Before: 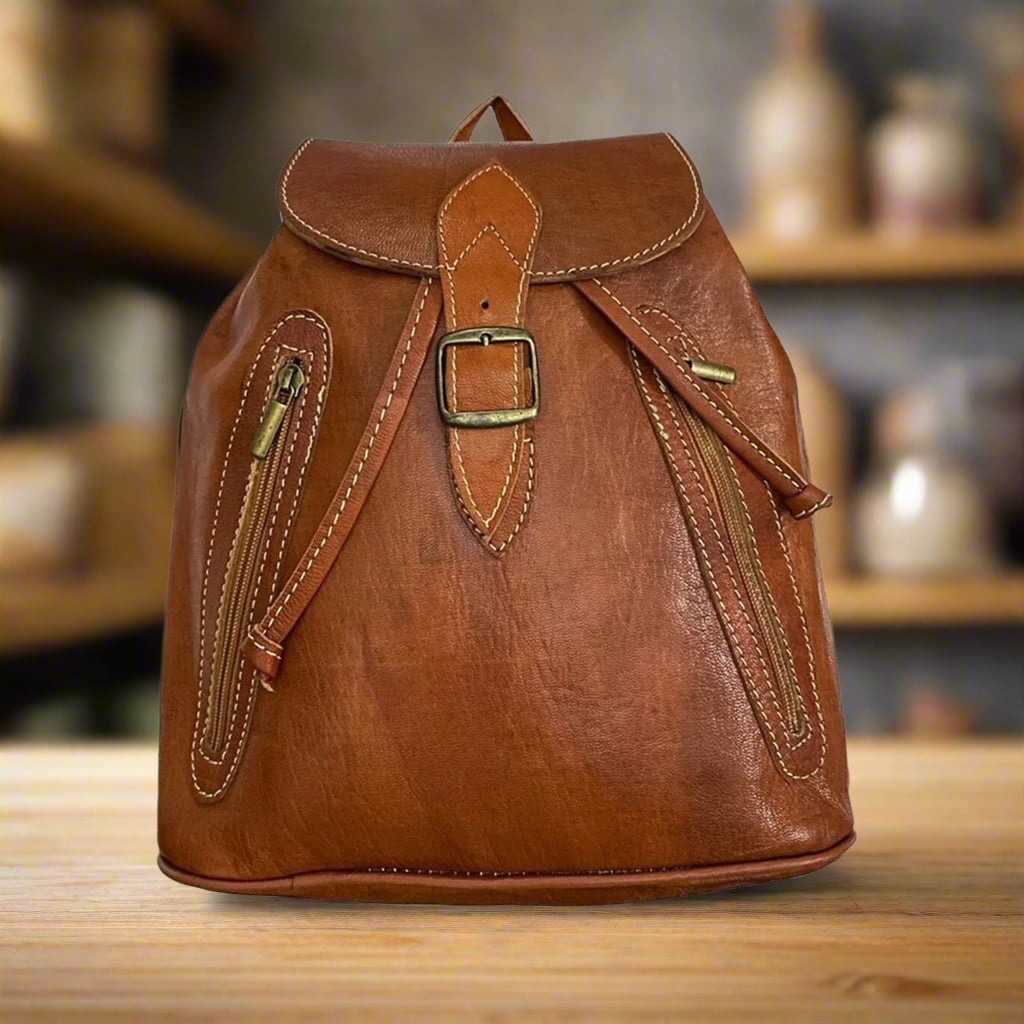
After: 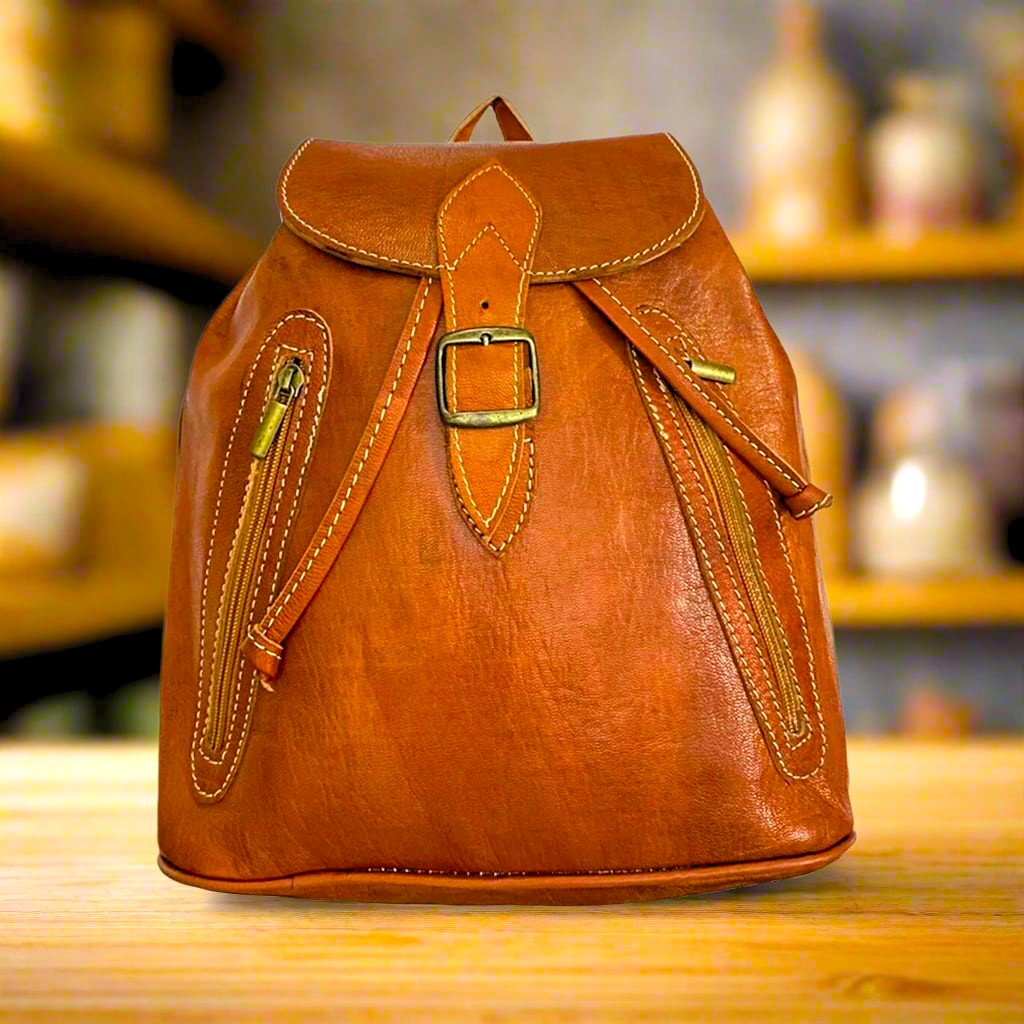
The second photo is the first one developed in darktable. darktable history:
levels: black 3.83%, white 90.64%, levels [0.044, 0.416, 0.908]
color balance rgb: linear chroma grading › global chroma 15%, perceptual saturation grading › global saturation 30%
